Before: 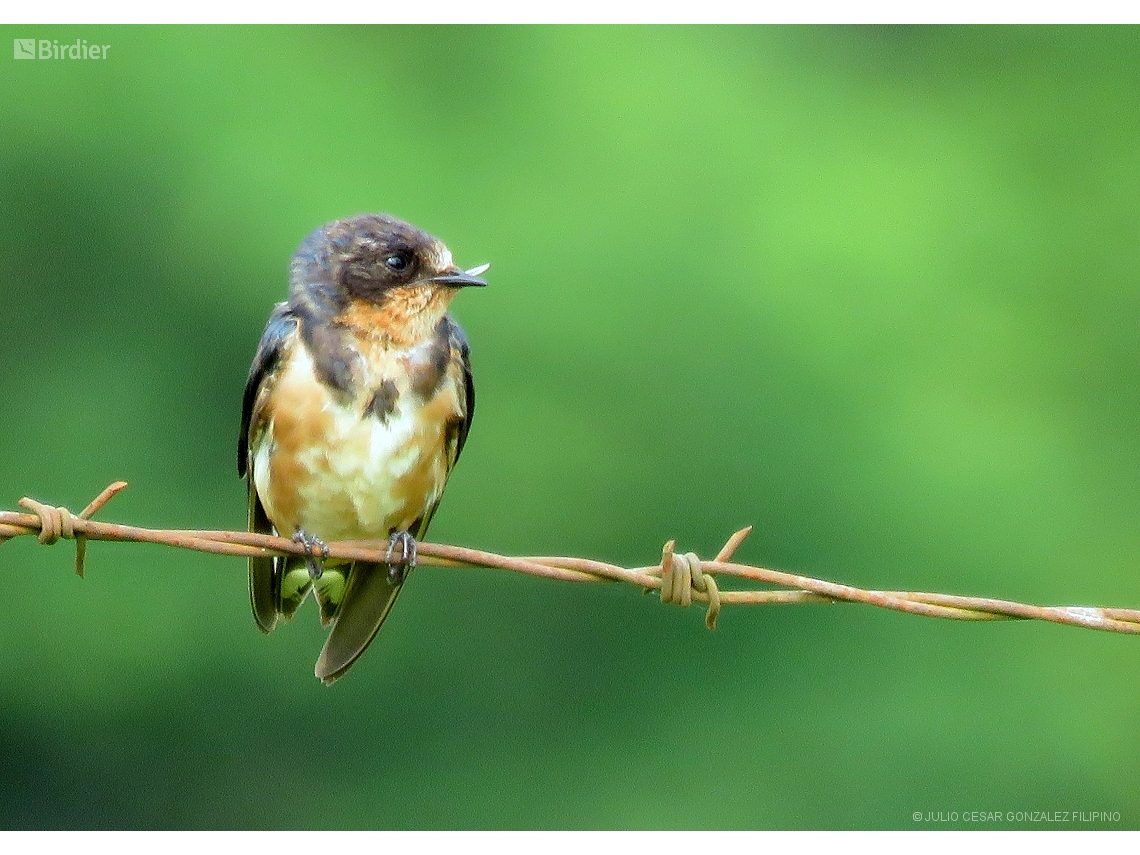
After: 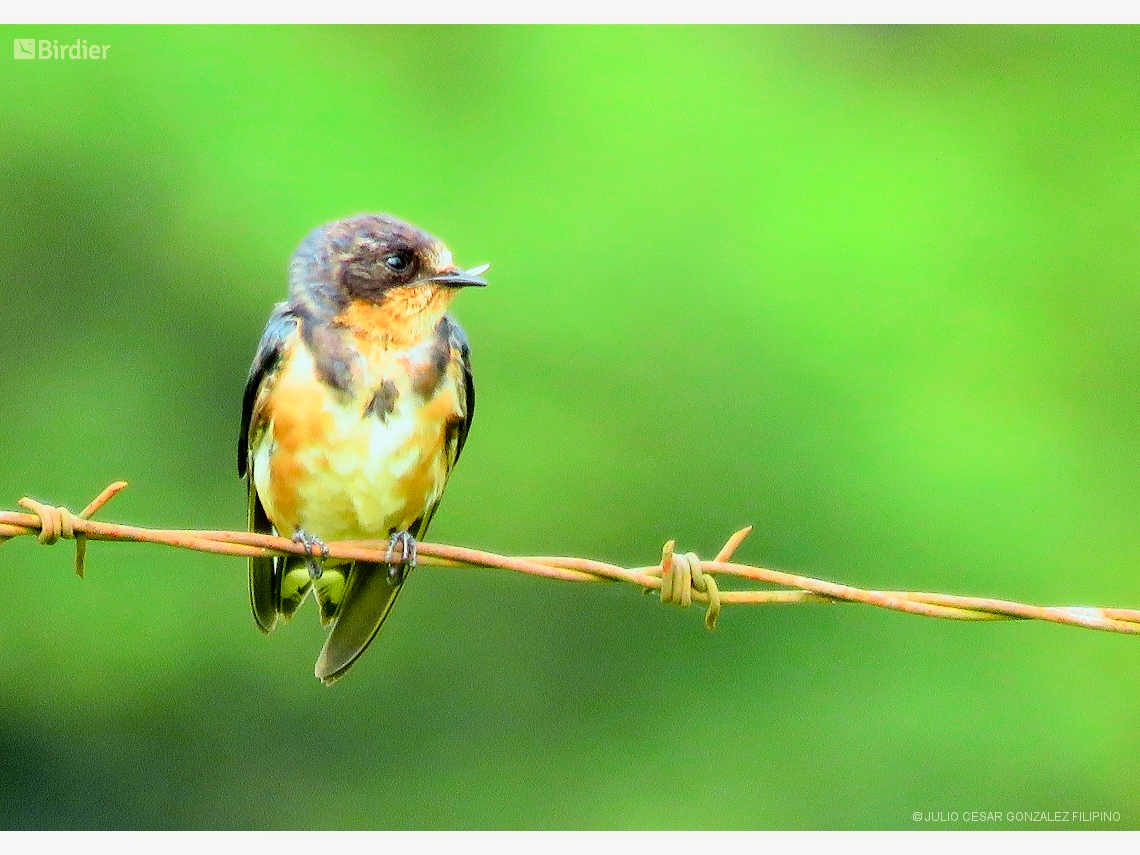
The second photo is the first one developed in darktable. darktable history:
tone curve: curves: ch0 [(0, 0.005) (0.103, 0.097) (0.18, 0.22) (0.378, 0.482) (0.504, 0.631) (0.663, 0.801) (0.834, 0.914) (1, 0.971)]; ch1 [(0, 0) (0.172, 0.123) (0.324, 0.253) (0.396, 0.388) (0.478, 0.461) (0.499, 0.498) (0.545, 0.587) (0.604, 0.692) (0.704, 0.818) (1, 1)]; ch2 [(0, 0) (0.411, 0.424) (0.496, 0.5) (0.521, 0.537) (0.555, 0.585) (0.628, 0.703) (1, 1)], color space Lab, independent channels, preserve colors none
